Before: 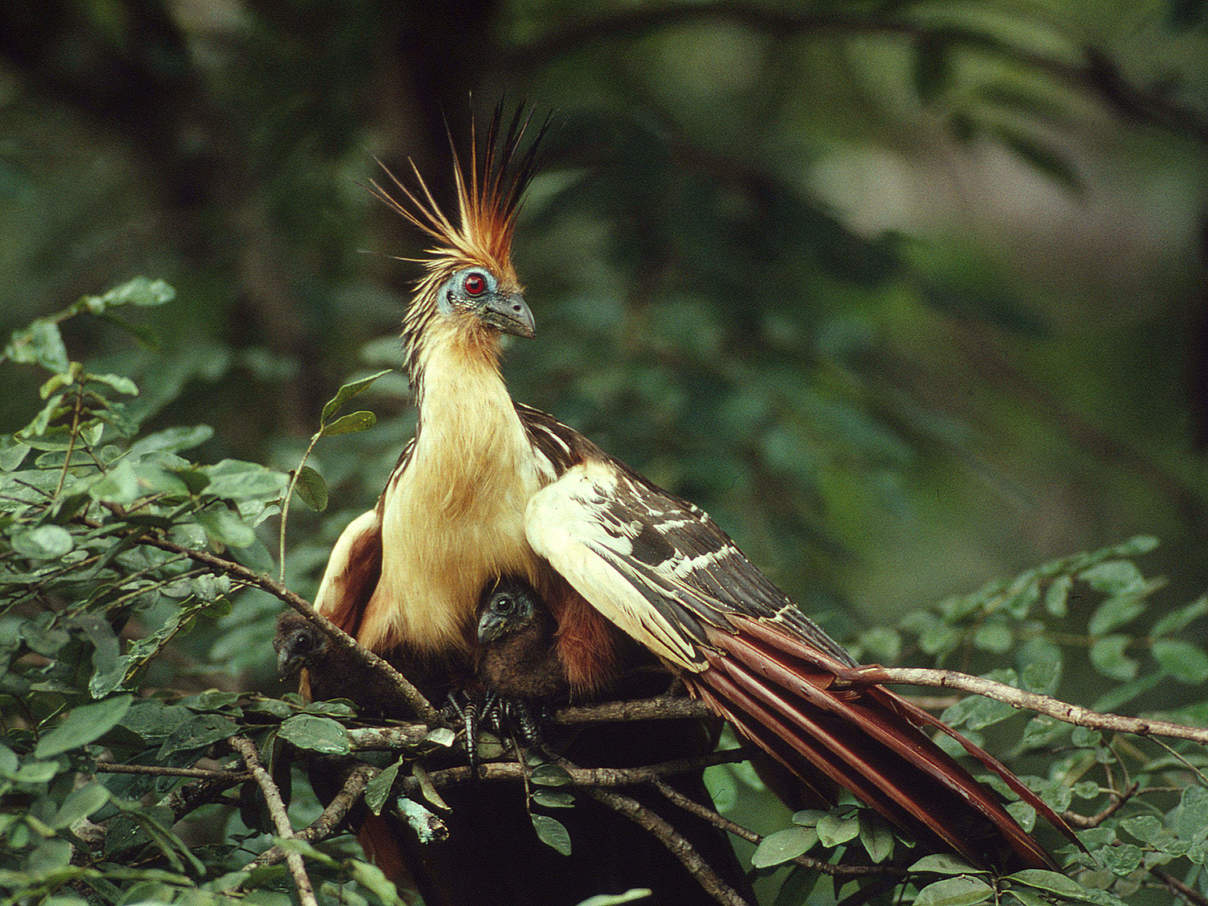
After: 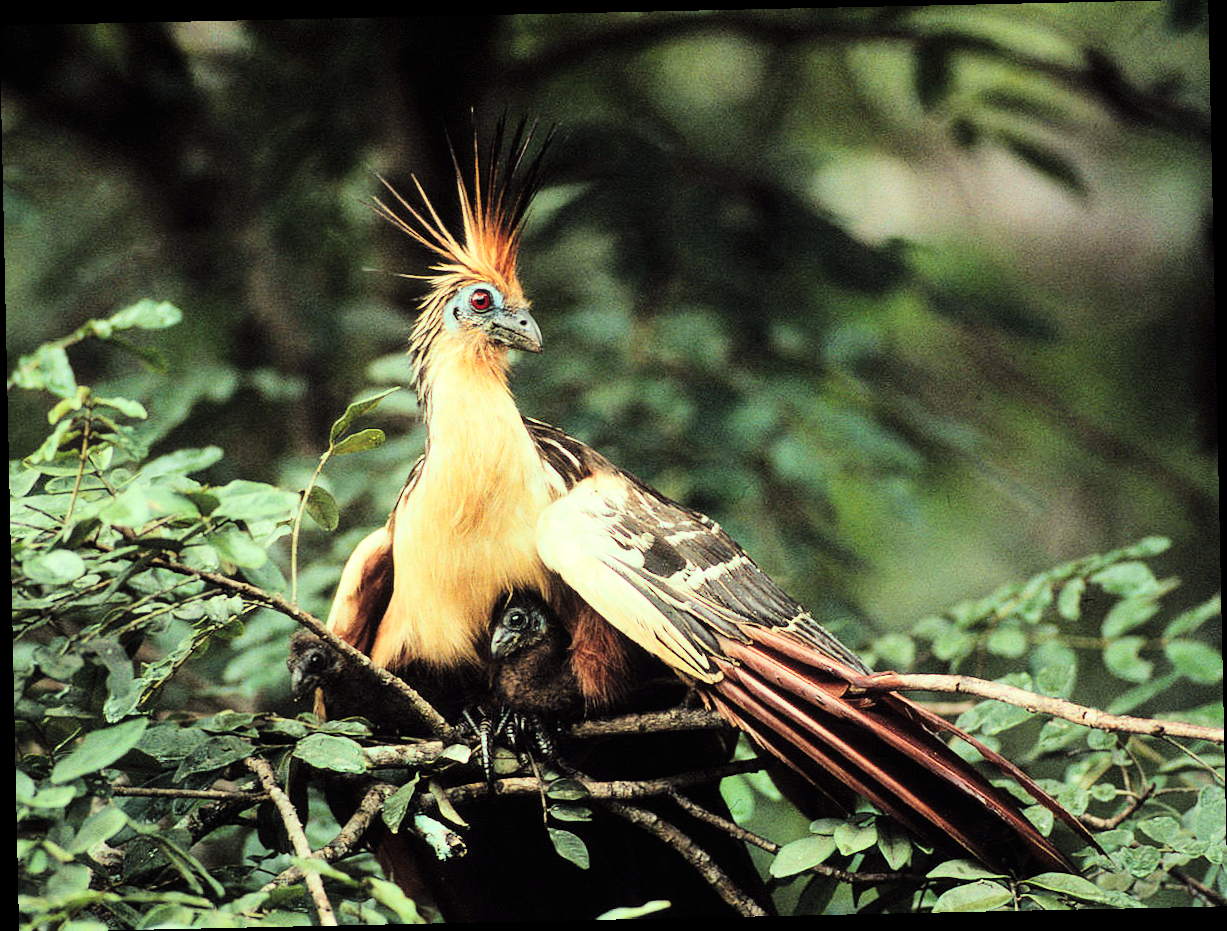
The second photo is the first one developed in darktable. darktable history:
rotate and perspective: rotation -1.24°, automatic cropping off
contrast brightness saturation: saturation -0.1
tone curve: curves: ch0 [(0, 0) (0.004, 0) (0.133, 0.071) (0.325, 0.456) (0.832, 0.957) (1, 1)], color space Lab, linked channels, preserve colors none
